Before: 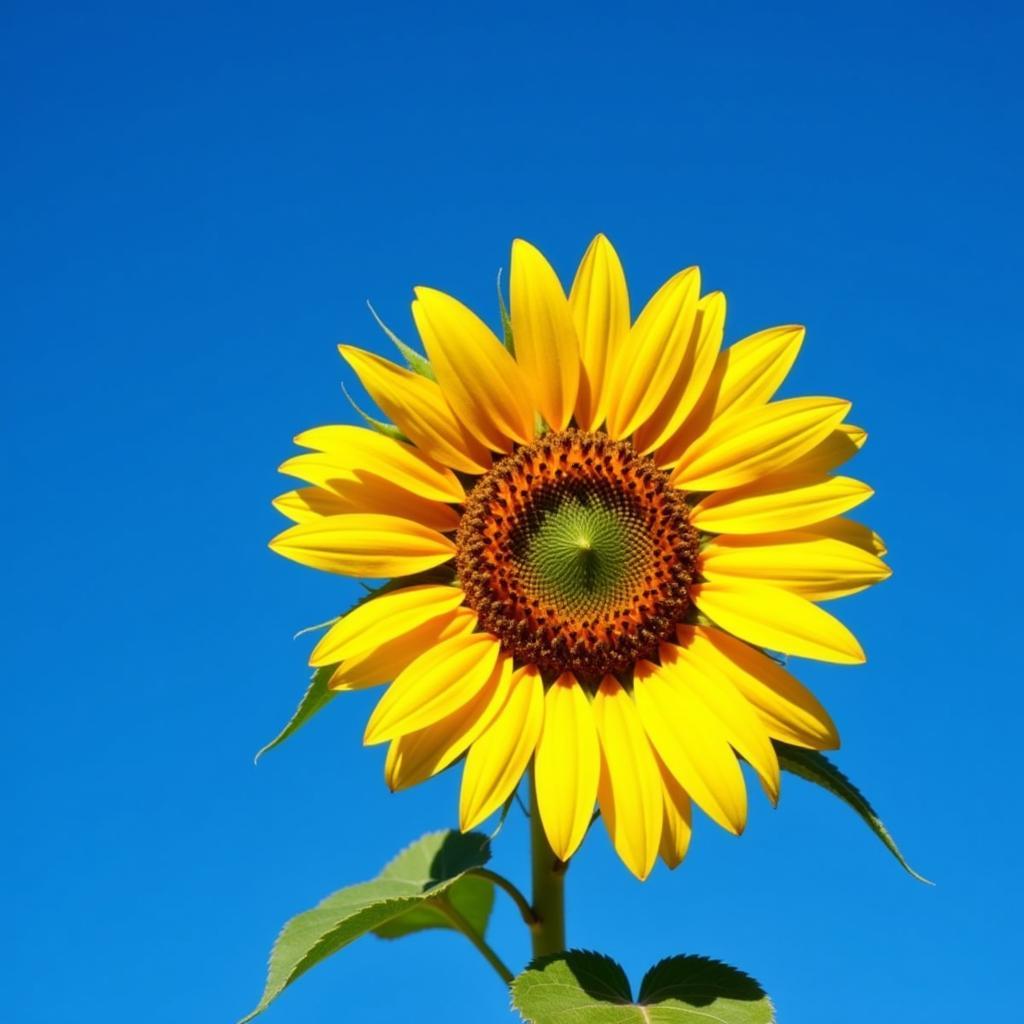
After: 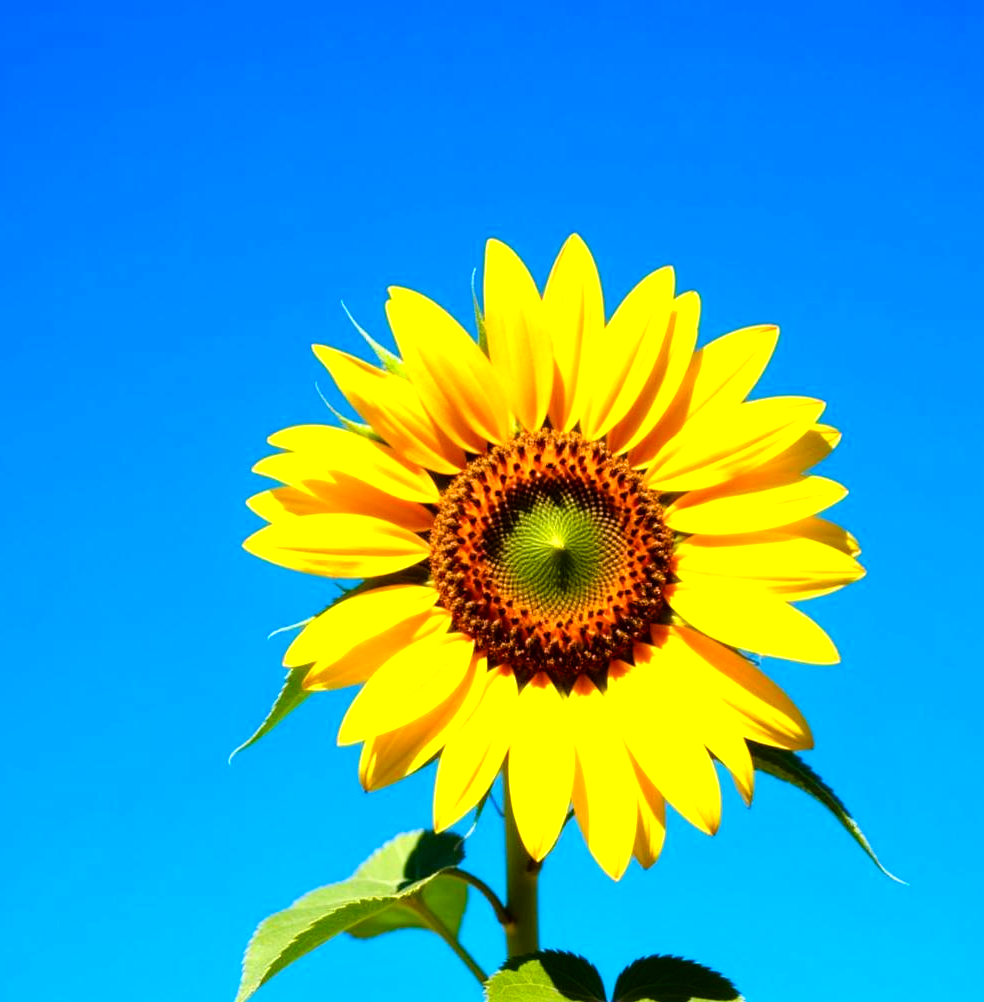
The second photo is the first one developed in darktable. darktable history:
crop and rotate: left 2.601%, right 1.274%, bottom 2.069%
tone equalizer: -8 EV -1.07 EV, -7 EV -1.05 EV, -6 EV -0.848 EV, -5 EV -0.586 EV, -3 EV 0.578 EV, -2 EV 0.842 EV, -1 EV 1.01 EV, +0 EV 1.07 EV, mask exposure compensation -0.487 EV
color balance rgb: shadows lift › chroma 0.721%, shadows lift › hue 115.99°, linear chroma grading › global chroma 15.153%, perceptual saturation grading › global saturation 20%, perceptual saturation grading › highlights -24.935%, perceptual saturation grading › shadows 24.218%
